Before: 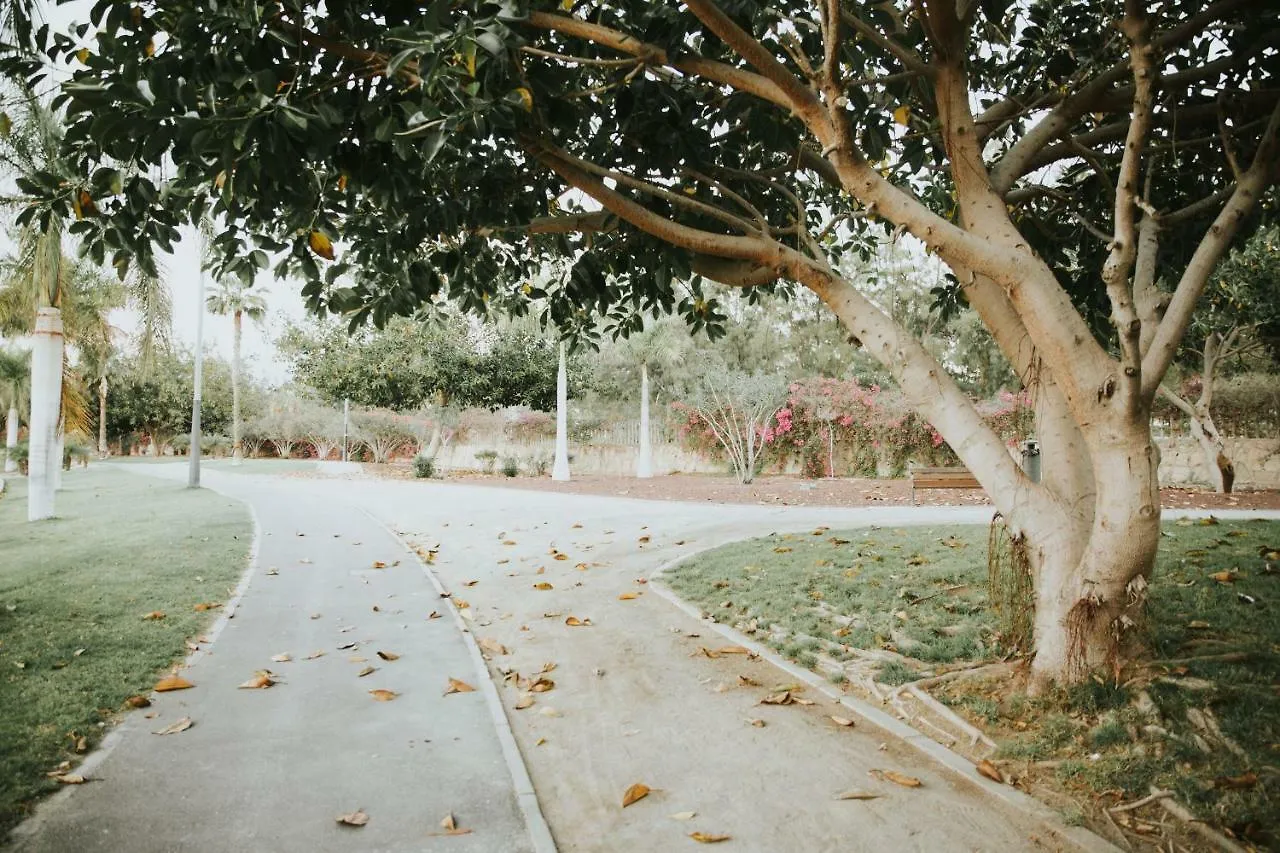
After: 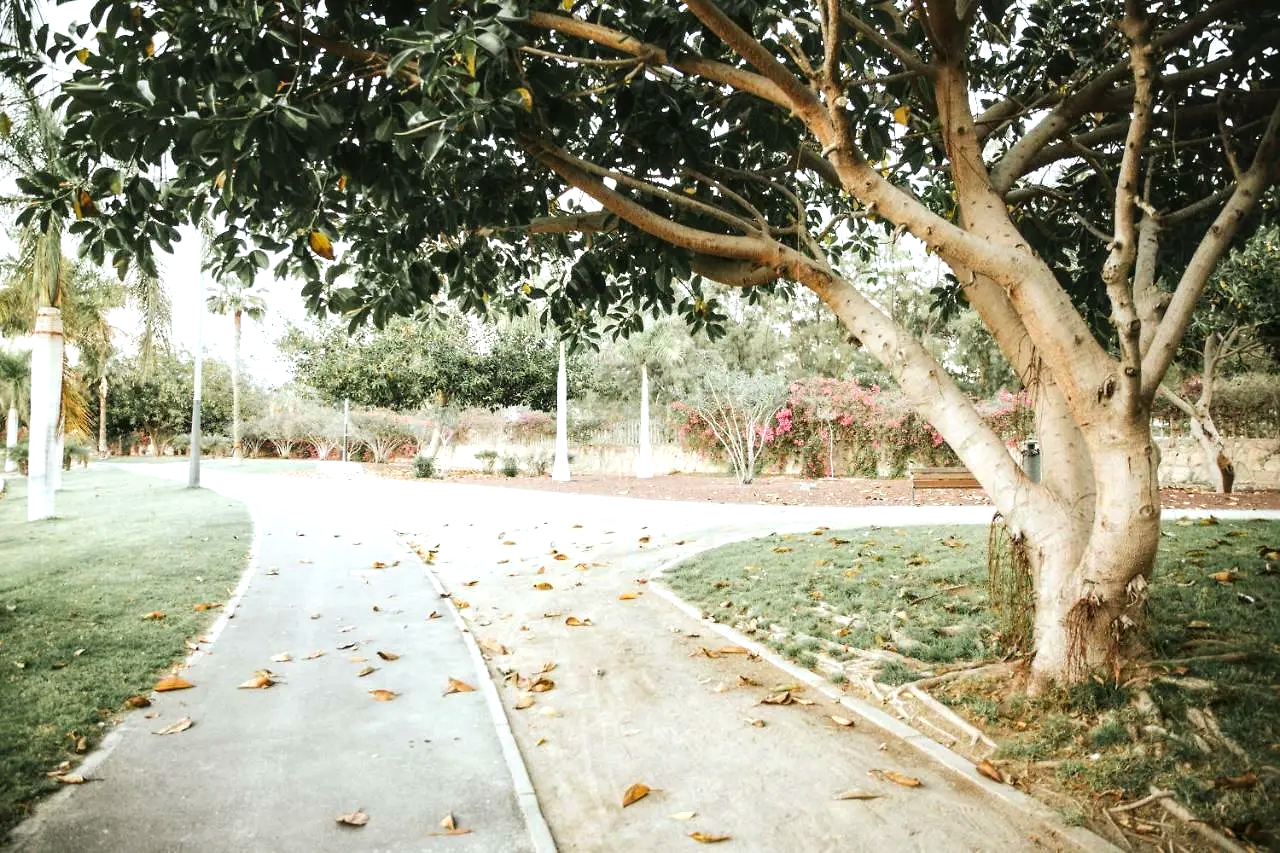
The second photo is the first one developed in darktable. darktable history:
tone equalizer: -8 EV -0.435 EV, -7 EV -0.424 EV, -6 EV -0.327 EV, -5 EV -0.225 EV, -3 EV 0.19 EV, -2 EV 0.343 EV, -1 EV 0.409 EV, +0 EV 0.419 EV
exposure: exposure 0.253 EV, compensate highlight preservation false
local contrast: on, module defaults
contrast brightness saturation: contrast -0.017, brightness -0.008, saturation 0.037
